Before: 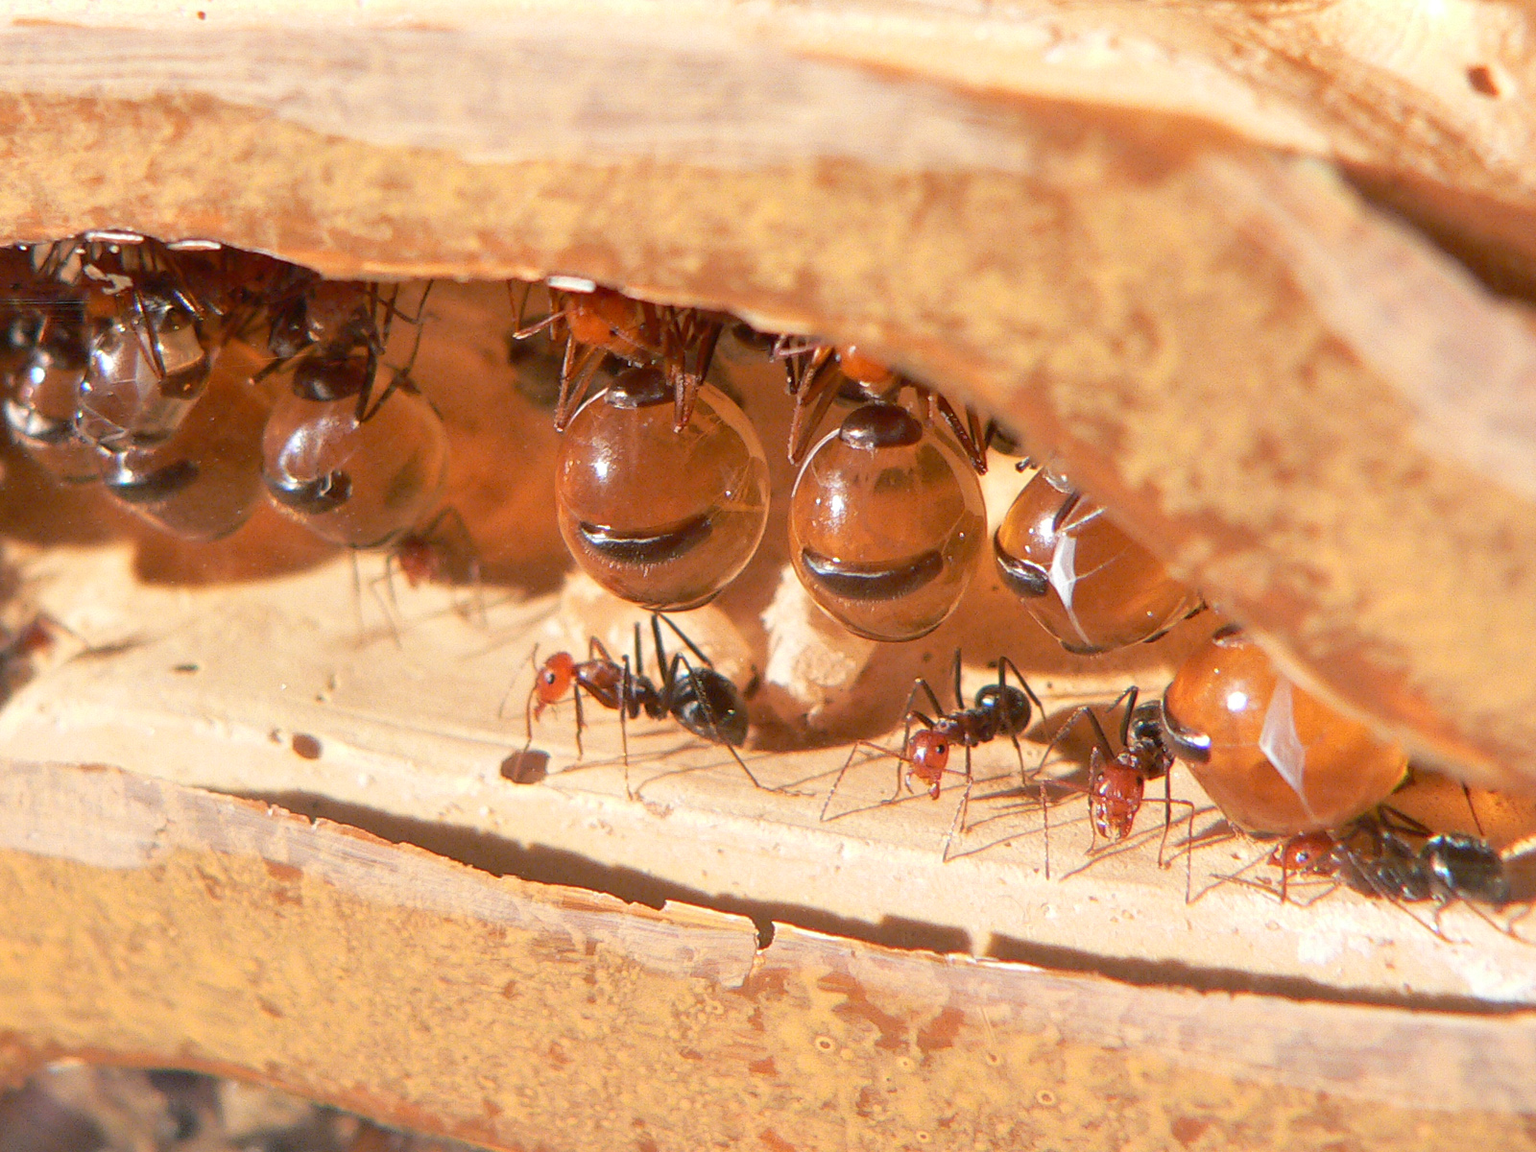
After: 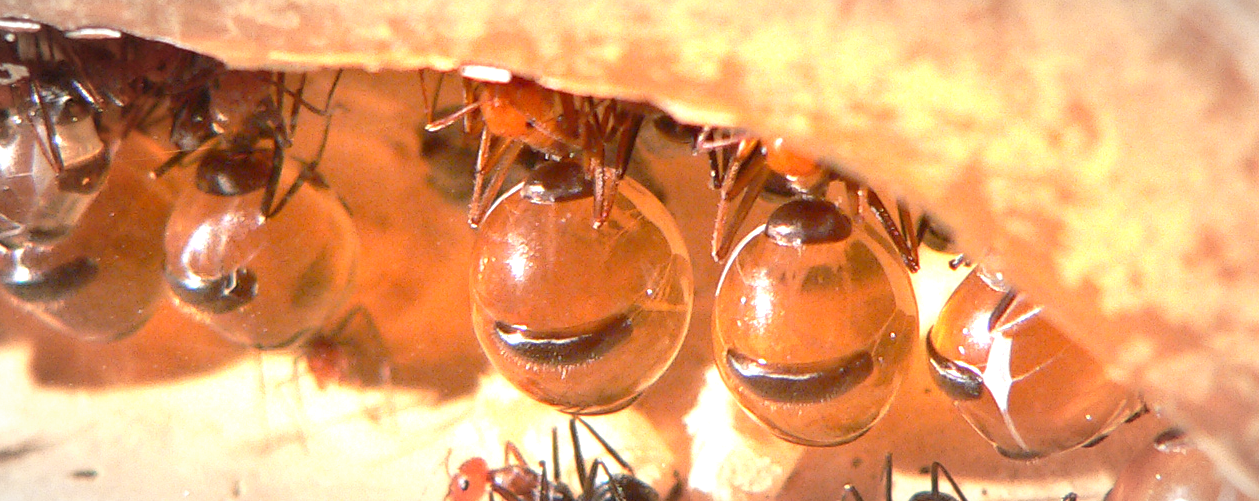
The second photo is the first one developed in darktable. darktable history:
crop: left 6.82%, top 18.51%, right 14.48%, bottom 39.722%
vignetting: fall-off radius 59.7%, automatic ratio true, unbound false
exposure: exposure 1.001 EV, compensate highlight preservation false
